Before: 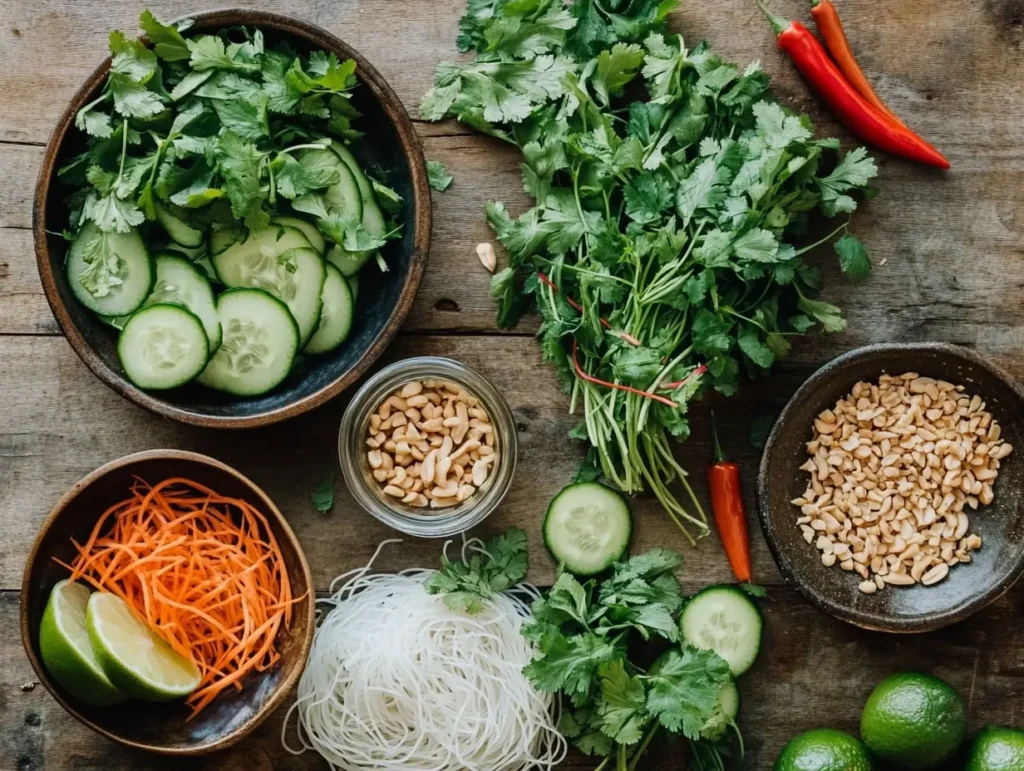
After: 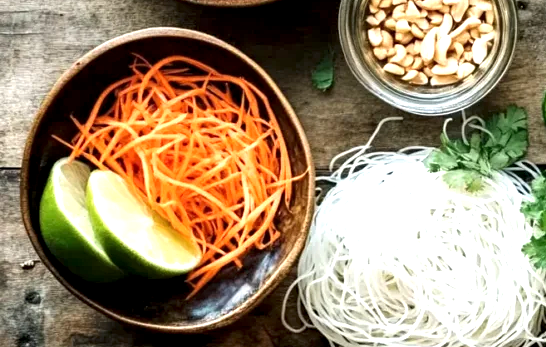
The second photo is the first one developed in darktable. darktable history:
white balance: emerald 1
local contrast: highlights 123%, shadows 126%, detail 140%, midtone range 0.254
exposure: exposure 0.943 EV, compensate highlight preservation false
crop and rotate: top 54.778%, right 46.61%, bottom 0.159%
